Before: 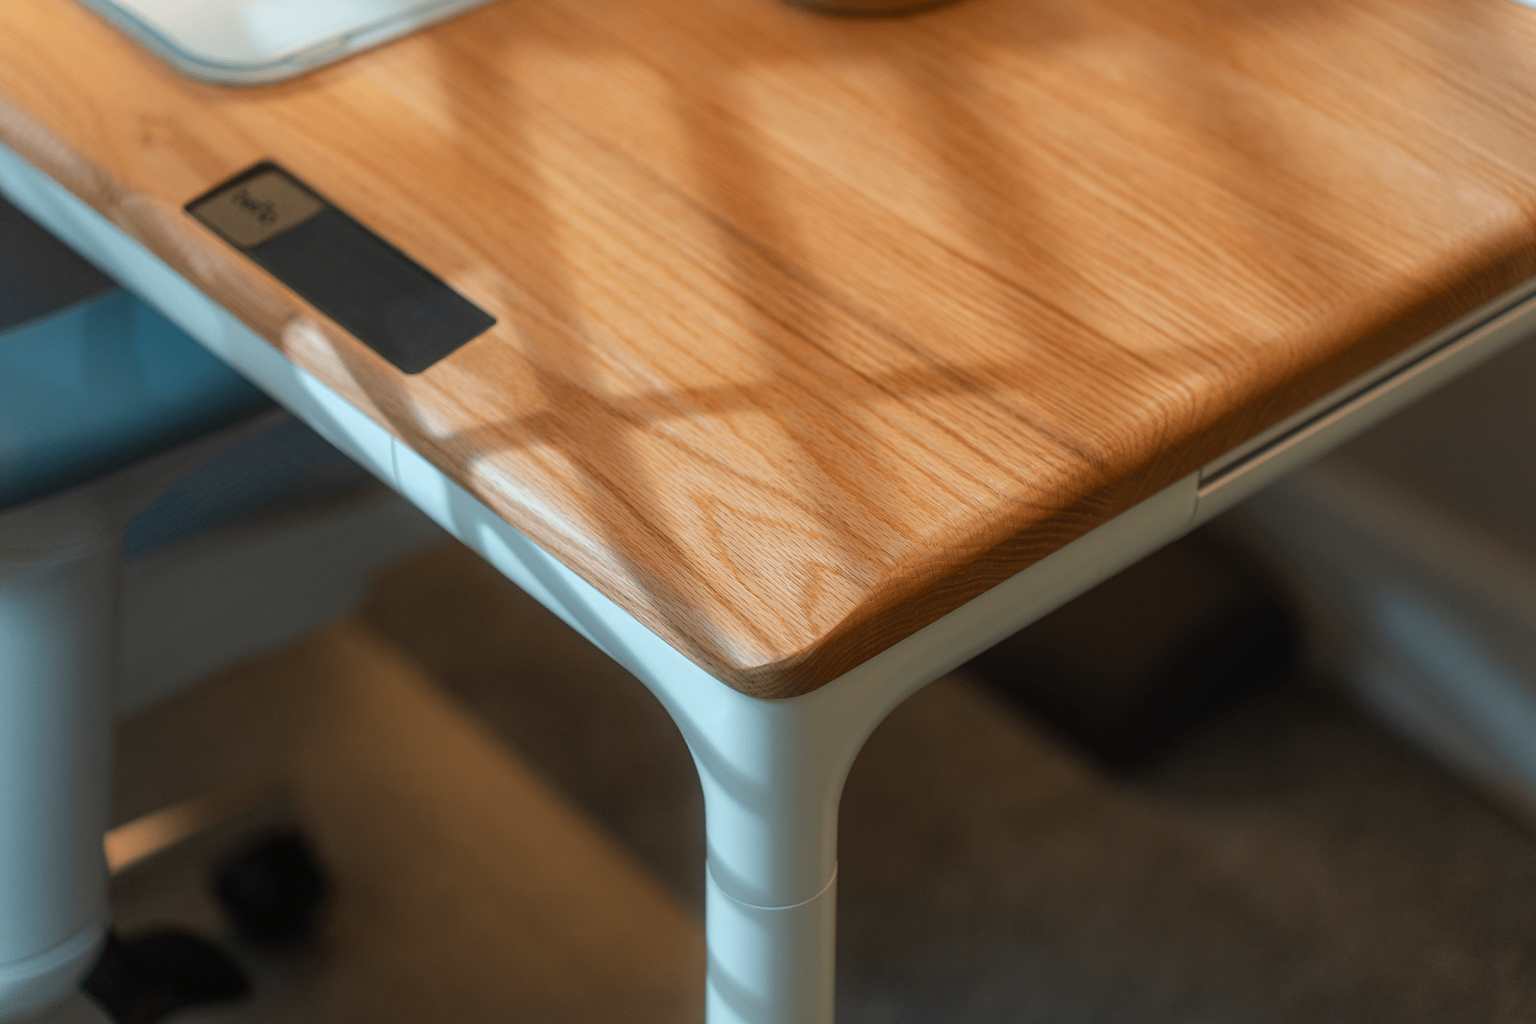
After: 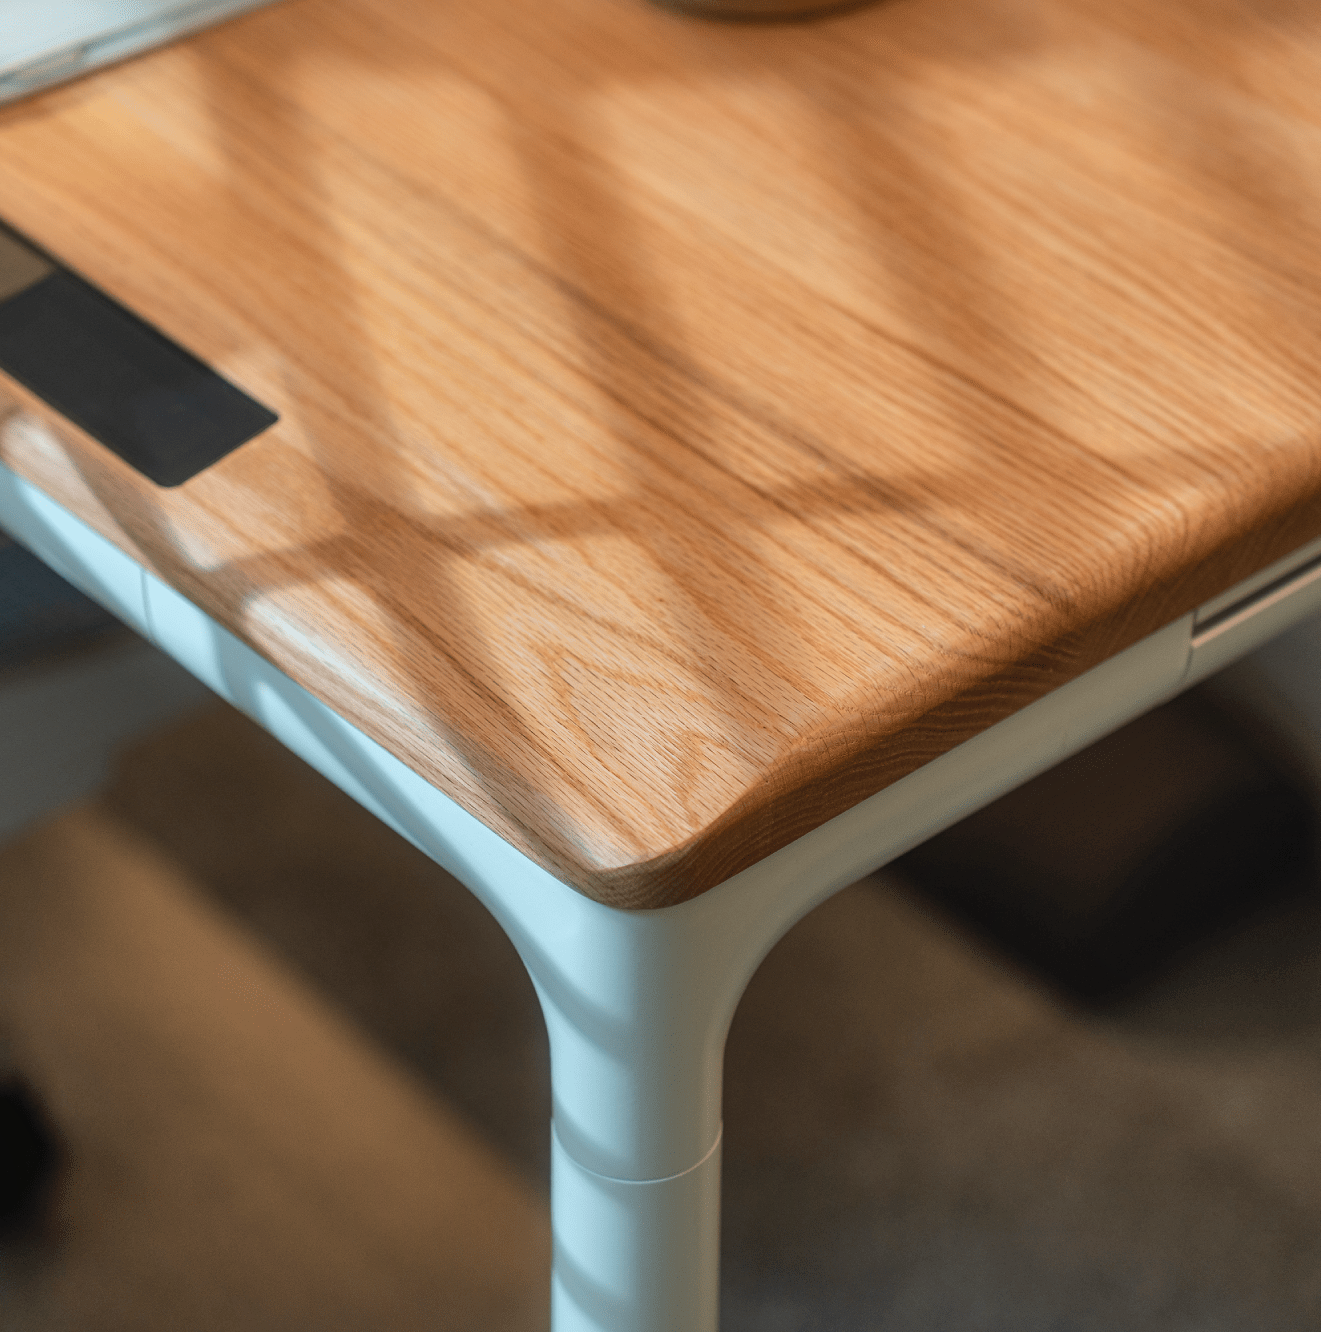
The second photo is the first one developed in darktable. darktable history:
shadows and highlights: soften with gaussian
crop and rotate: left 18.442%, right 15.508%
color zones: curves: ch0 [(0, 0.558) (0.143, 0.559) (0.286, 0.529) (0.429, 0.505) (0.571, 0.5) (0.714, 0.5) (0.857, 0.5) (1, 0.558)]; ch1 [(0, 0.469) (0.01, 0.469) (0.12, 0.446) (0.248, 0.469) (0.5, 0.5) (0.748, 0.5) (0.99, 0.469) (1, 0.469)]
